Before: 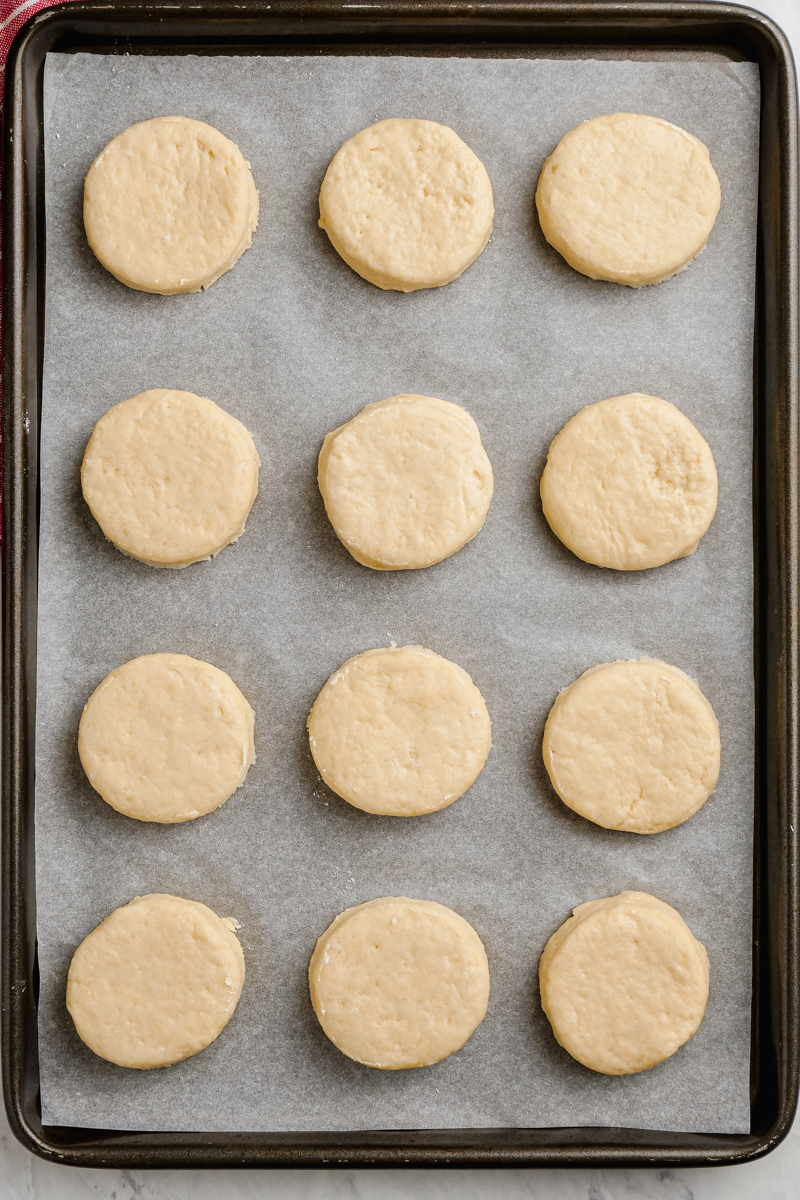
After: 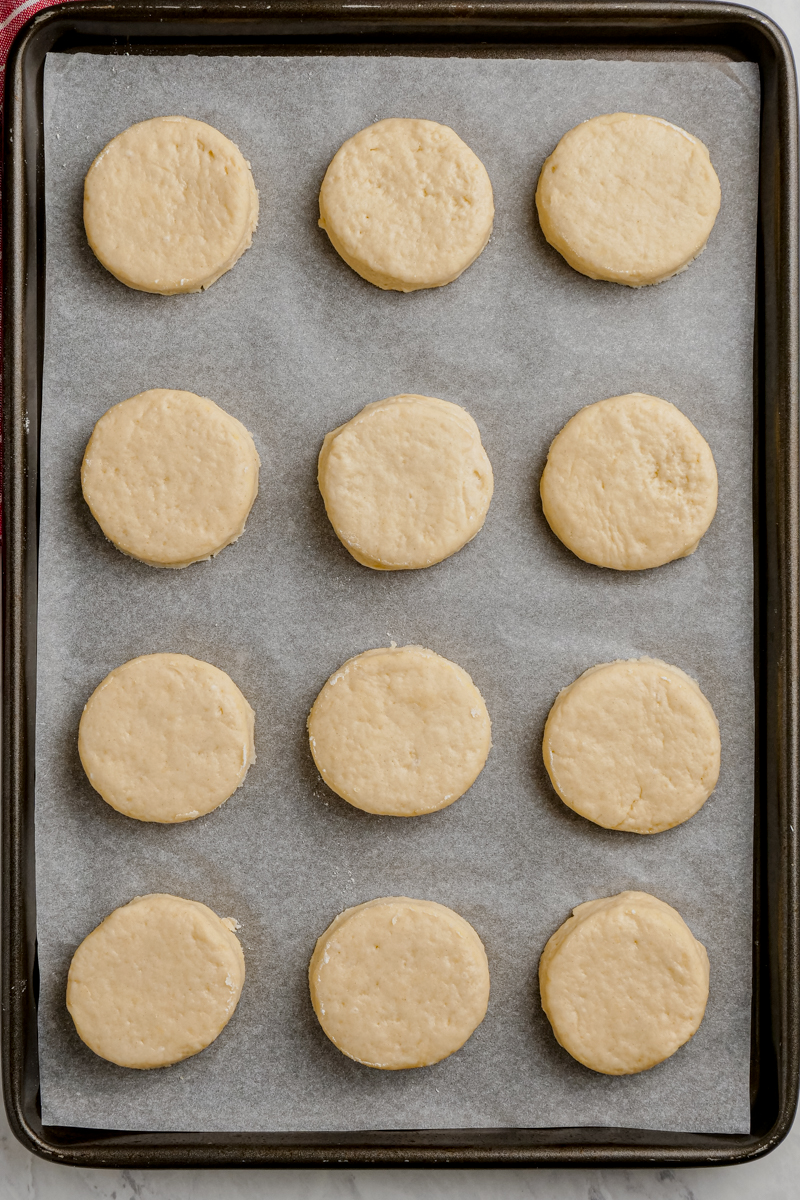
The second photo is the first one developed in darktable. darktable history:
shadows and highlights: radius 120.76, shadows 21.86, white point adjustment -9.54, highlights -14.87, soften with gaussian
local contrast: highlights 104%, shadows 101%, detail 120%, midtone range 0.2
